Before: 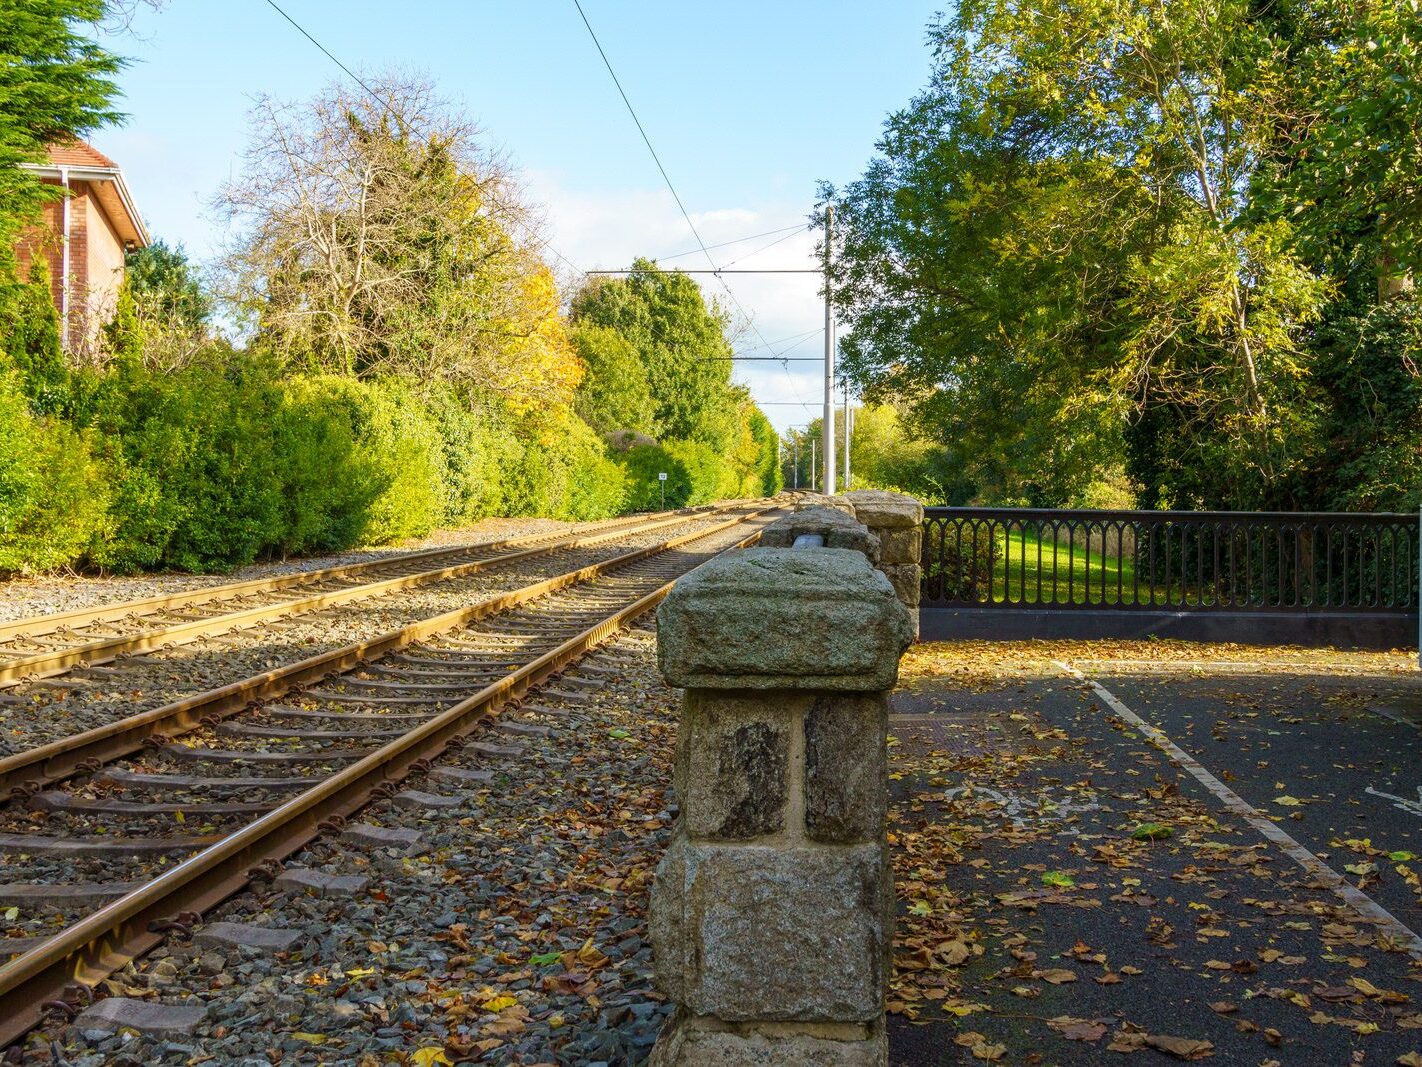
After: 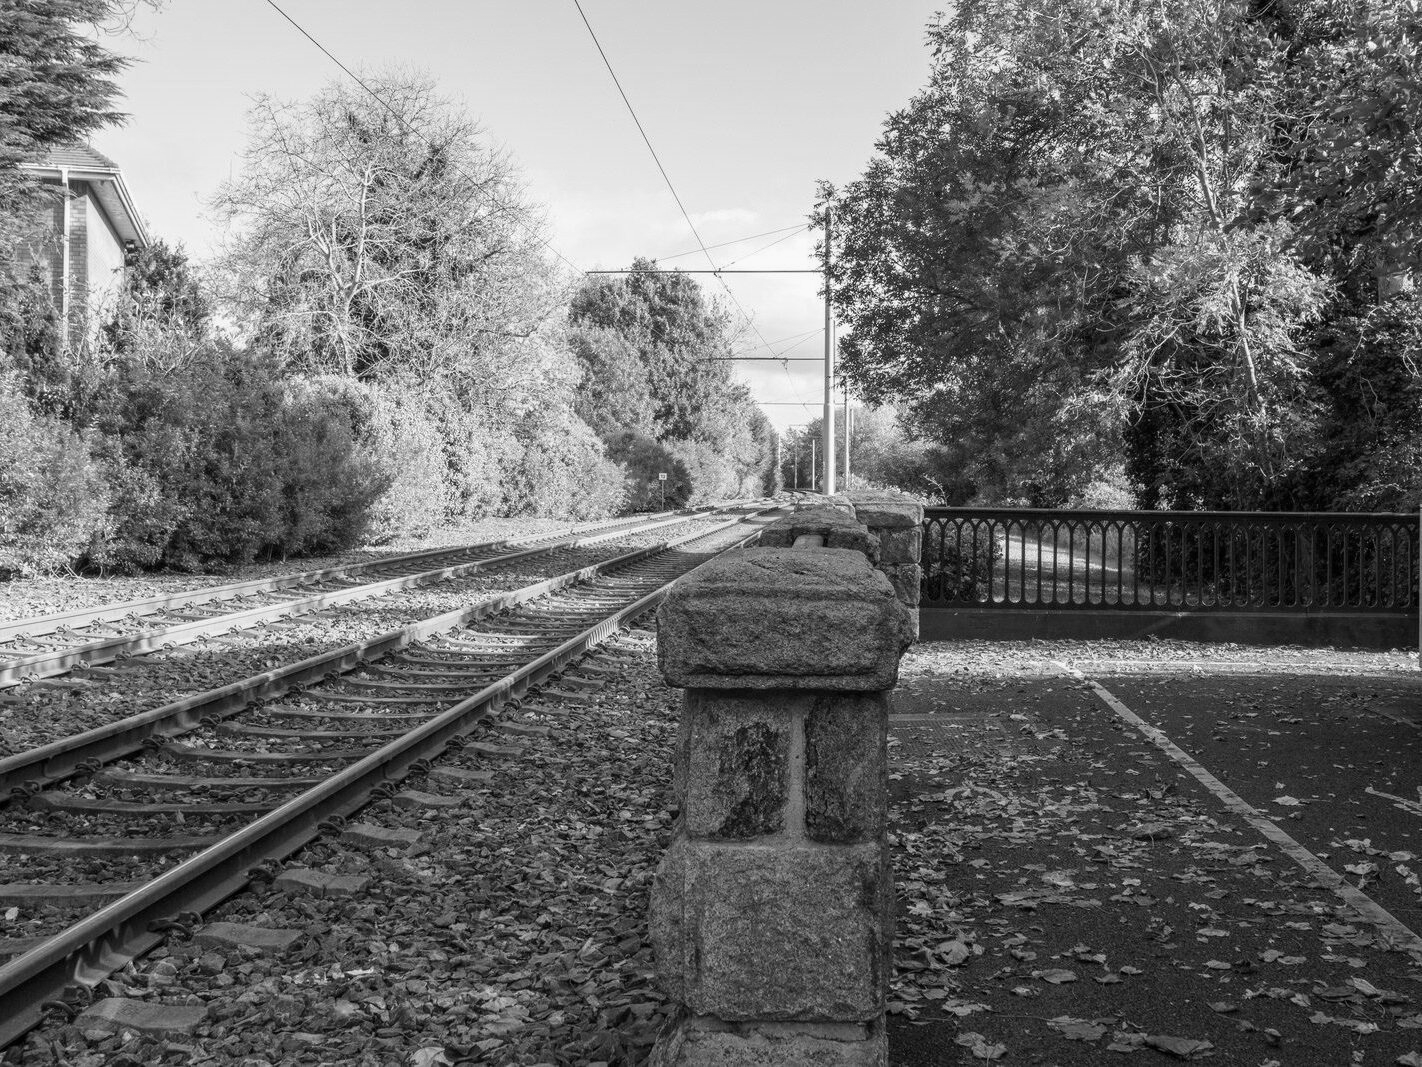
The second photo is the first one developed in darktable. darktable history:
monochrome: a 32, b 64, size 2.3
color contrast: green-magenta contrast 0.8, blue-yellow contrast 1.1, unbound 0
